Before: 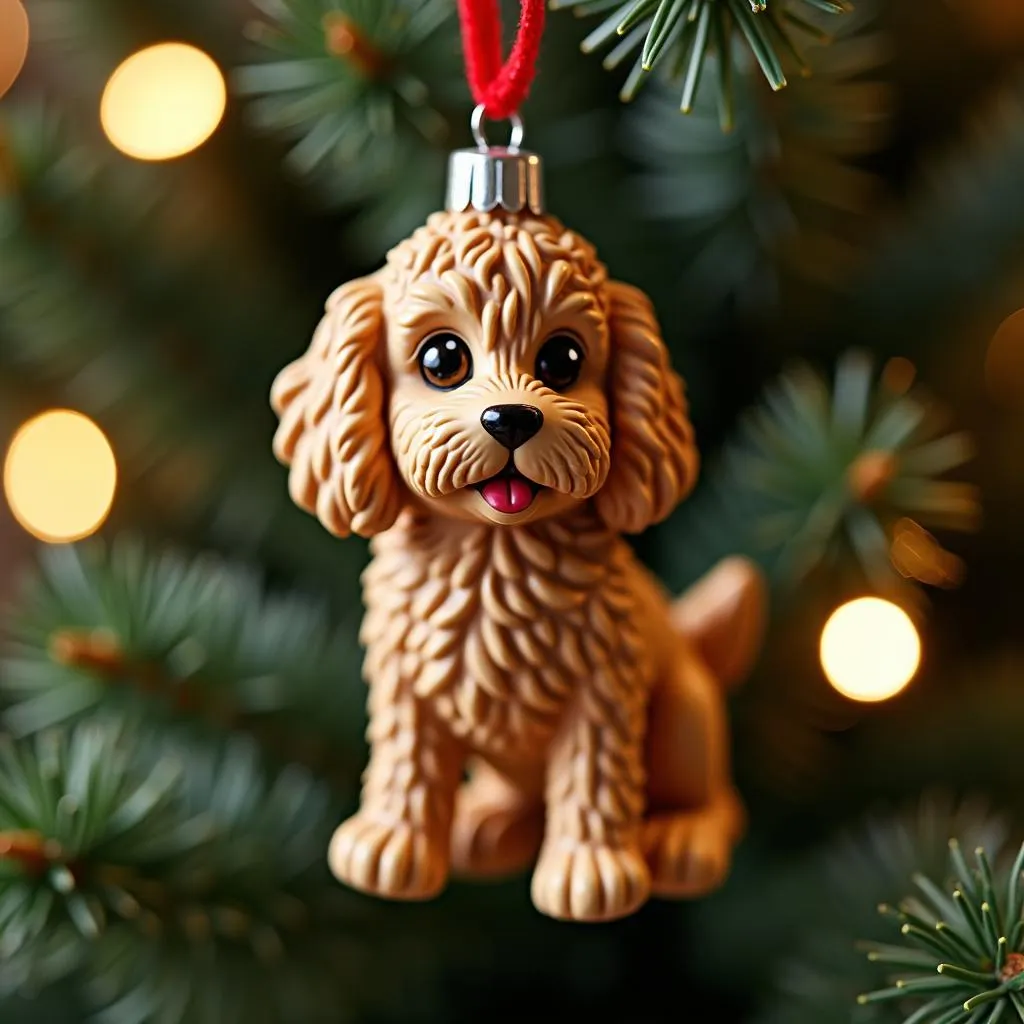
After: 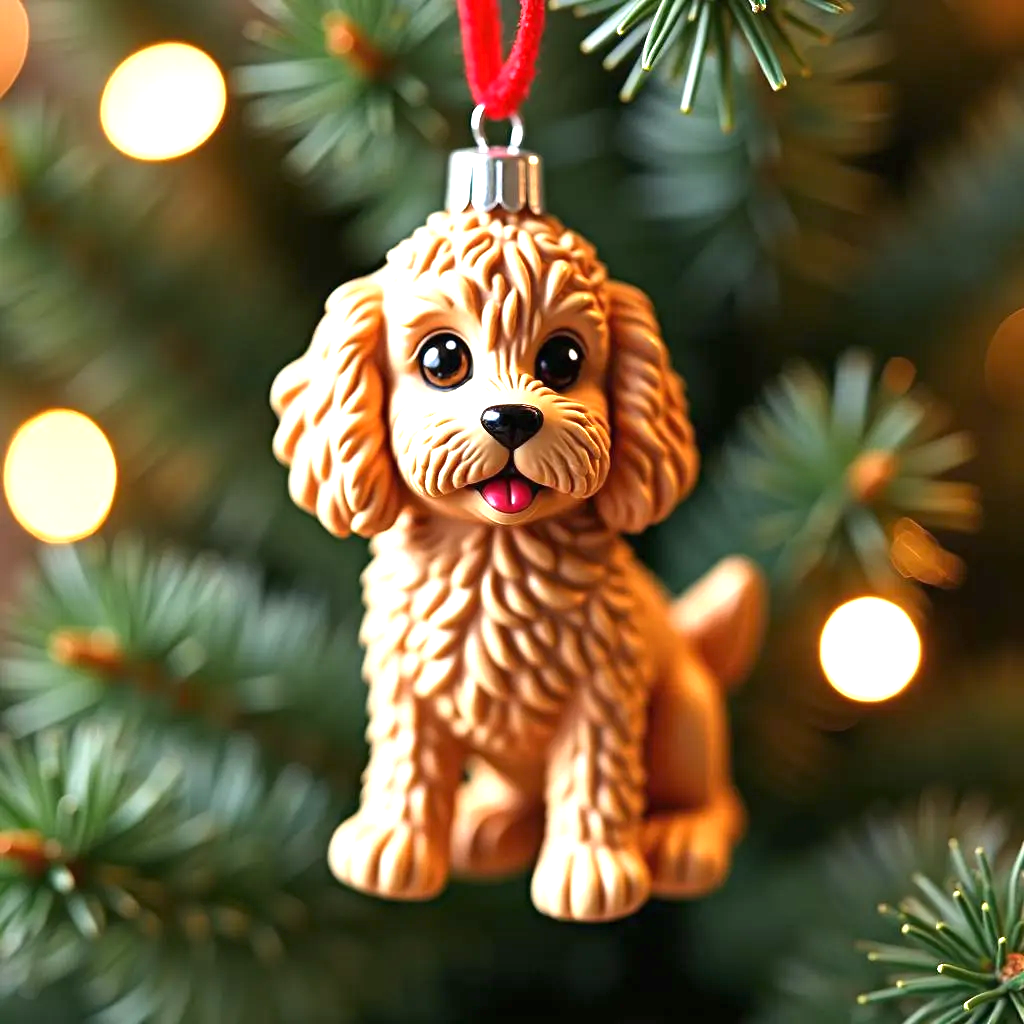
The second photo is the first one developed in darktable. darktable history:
exposure: black level correction 0, exposure 1.194 EV, compensate highlight preservation false
